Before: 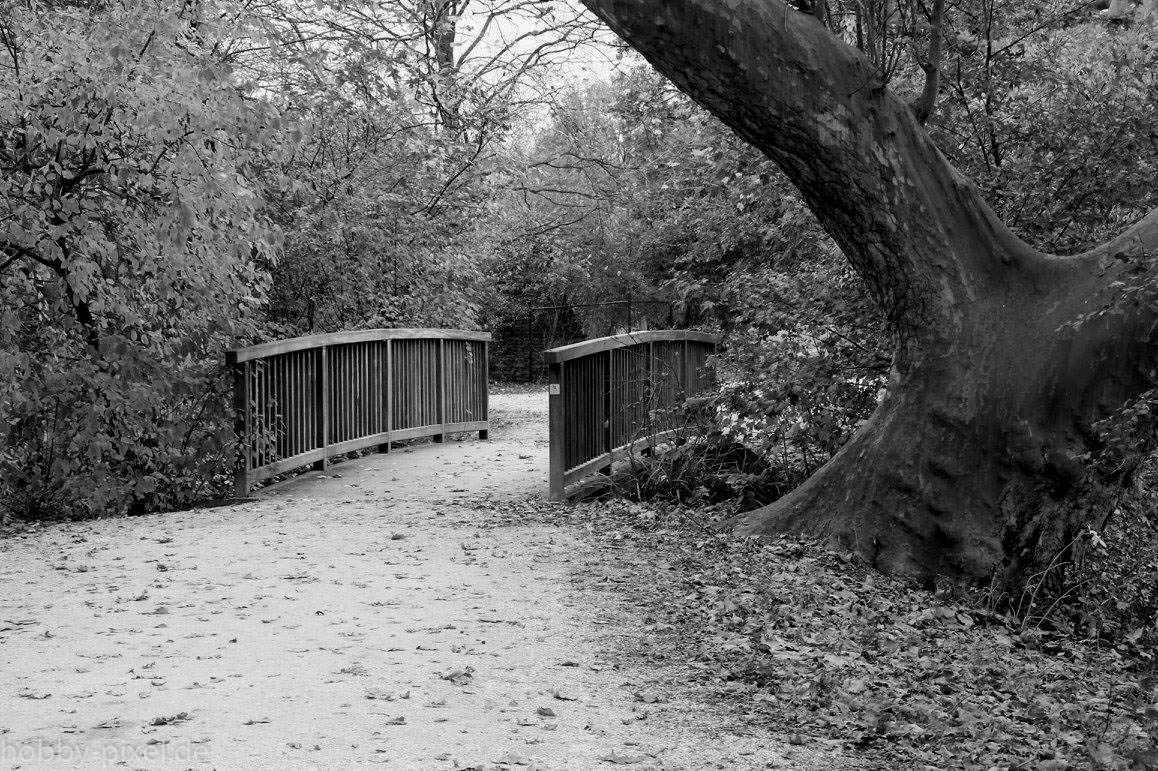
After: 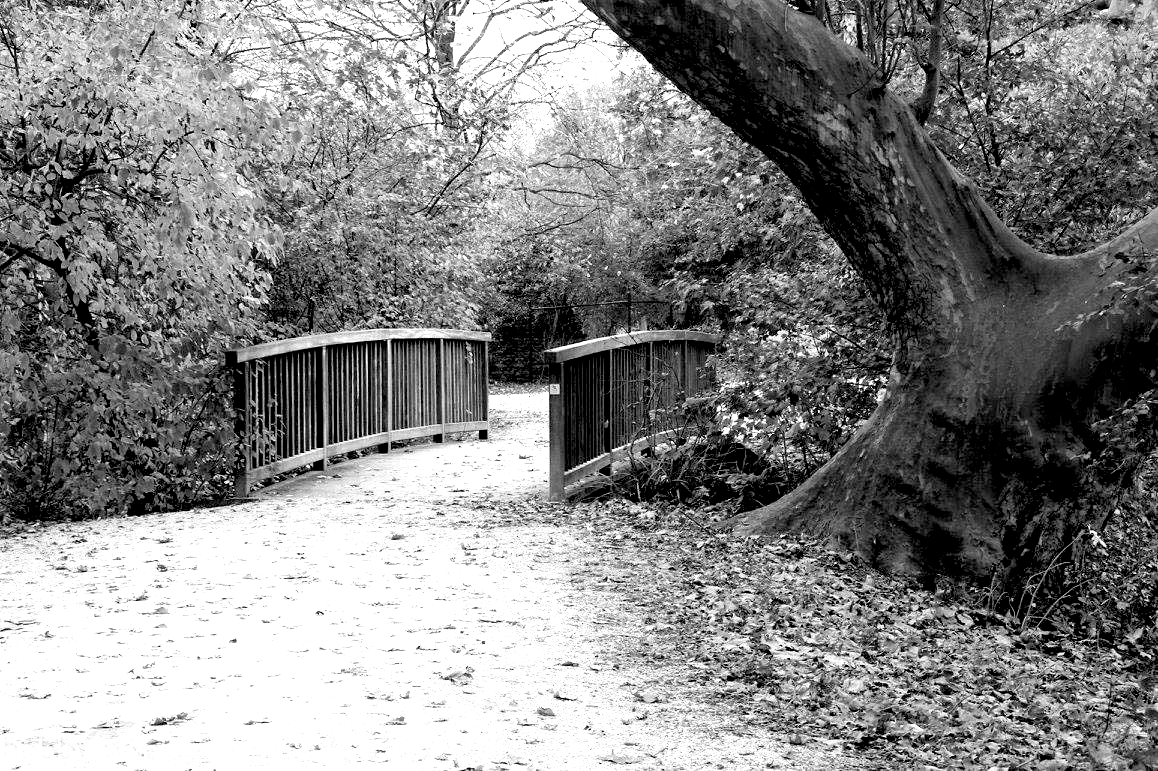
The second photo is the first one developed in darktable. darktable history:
exposure: black level correction 0.01, exposure 1 EV, compensate highlight preservation false
color balance rgb: perceptual saturation grading › global saturation 20%, perceptual saturation grading › highlights -25%, perceptual saturation grading › shadows 50%
